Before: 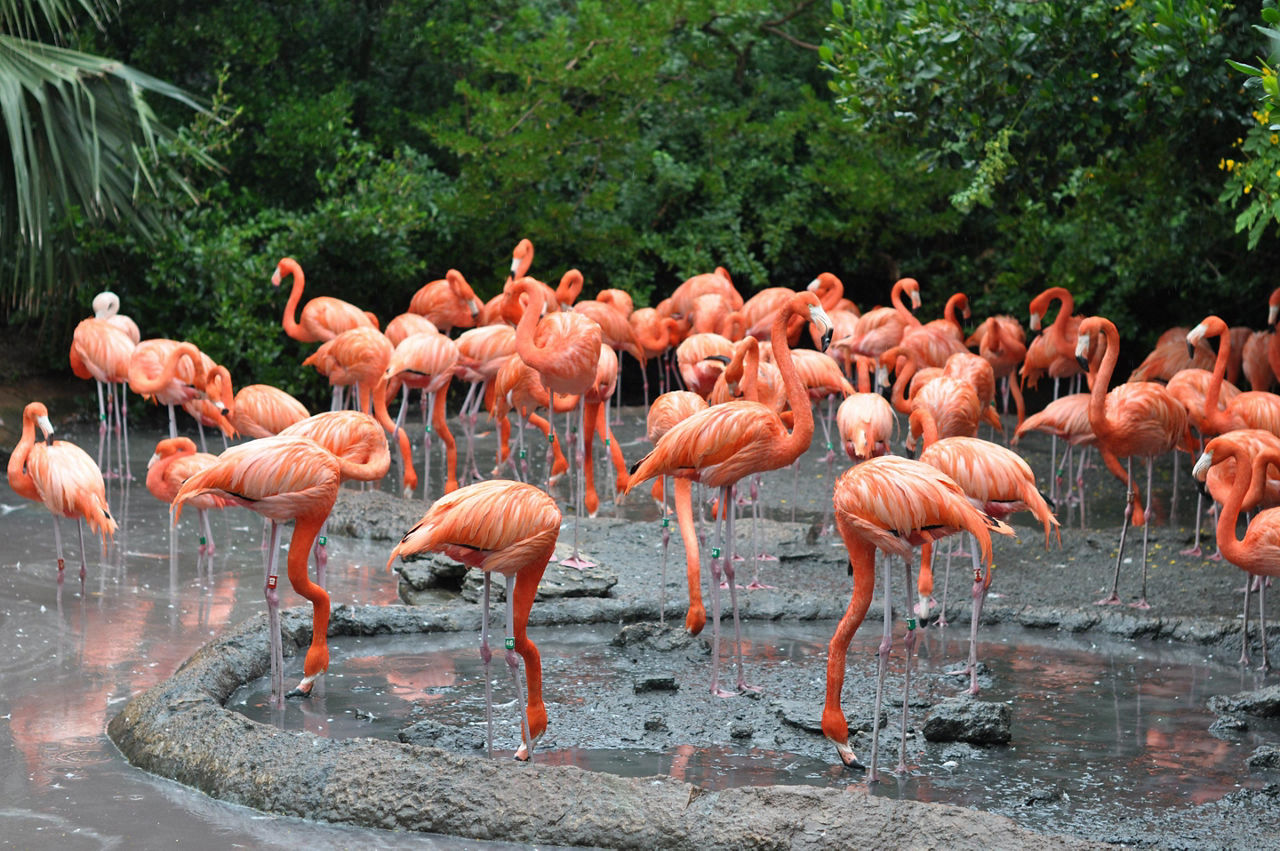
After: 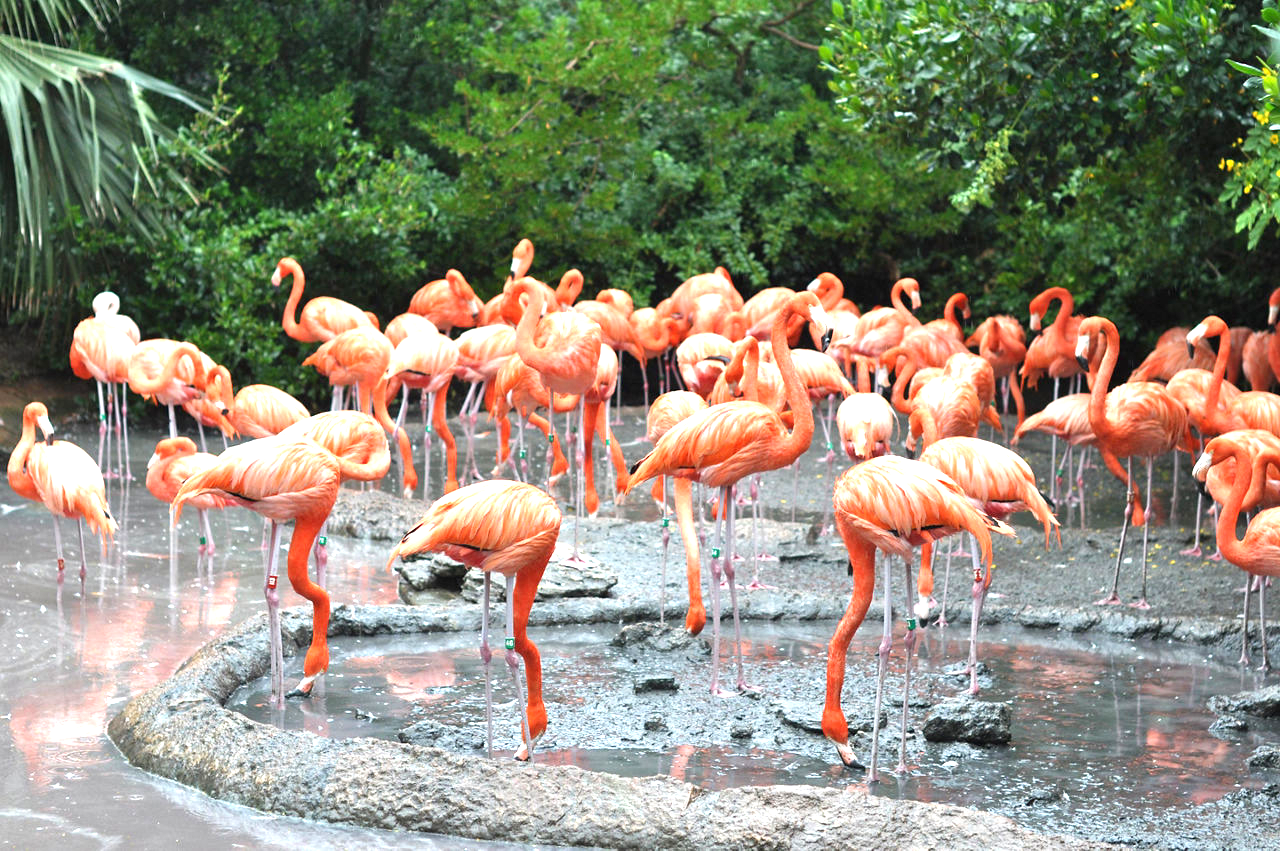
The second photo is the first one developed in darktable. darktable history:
color correction: highlights b* 0.021
exposure: black level correction 0, exposure 1.181 EV, compensate exposure bias true, compensate highlight preservation false
